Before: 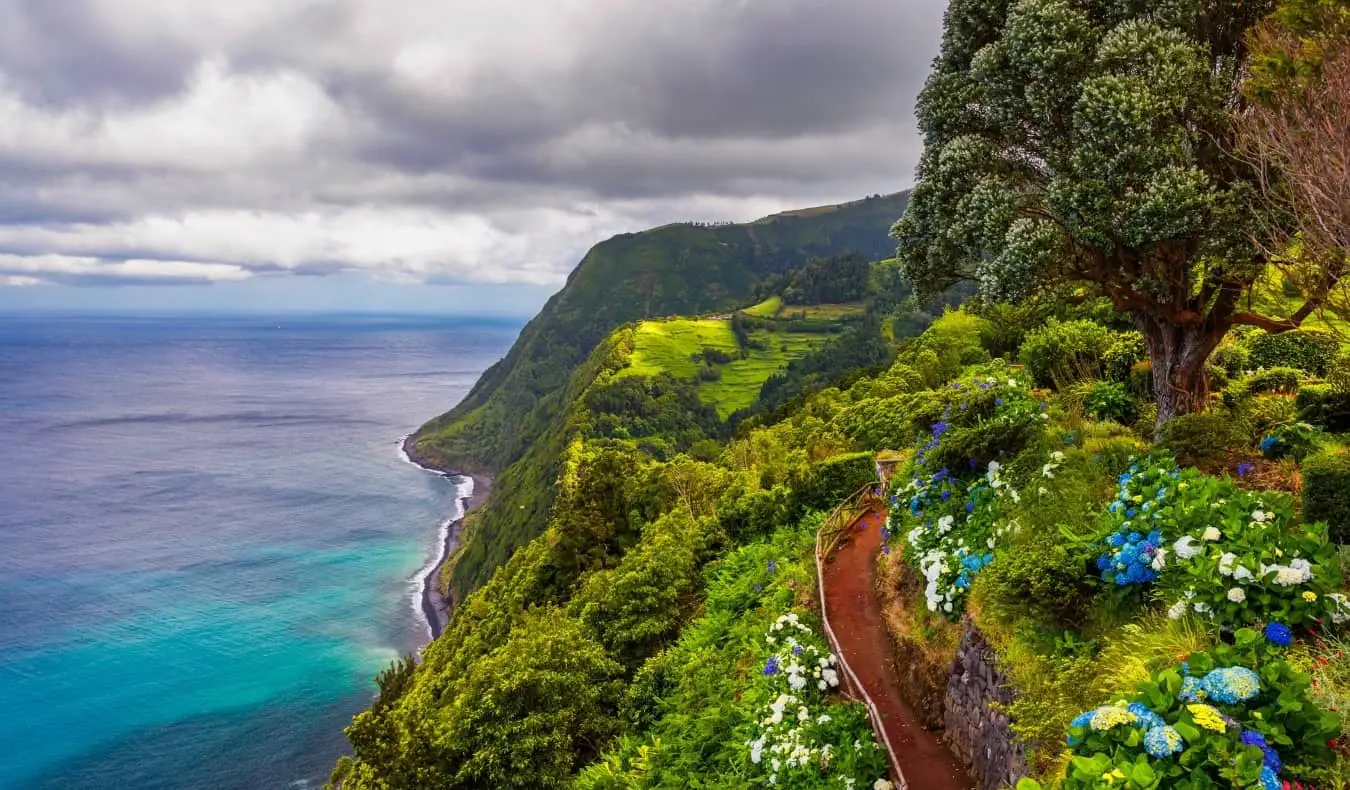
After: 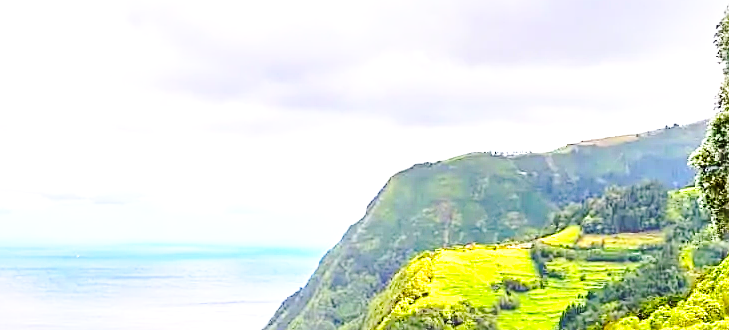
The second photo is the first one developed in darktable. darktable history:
sharpen: on, module defaults
crop: left 14.948%, top 9.071%, right 30.984%, bottom 49.141%
exposure: exposure 1.164 EV, compensate exposure bias true, compensate highlight preservation false
contrast brightness saturation: contrast 0.199, brightness 0.169, saturation 0.22
local contrast: highlights 104%, shadows 103%, detail 119%, midtone range 0.2
base curve: curves: ch0 [(0, 0) (0.028, 0.03) (0.121, 0.232) (0.46, 0.748) (0.859, 0.968) (1, 1)], preserve colors none
